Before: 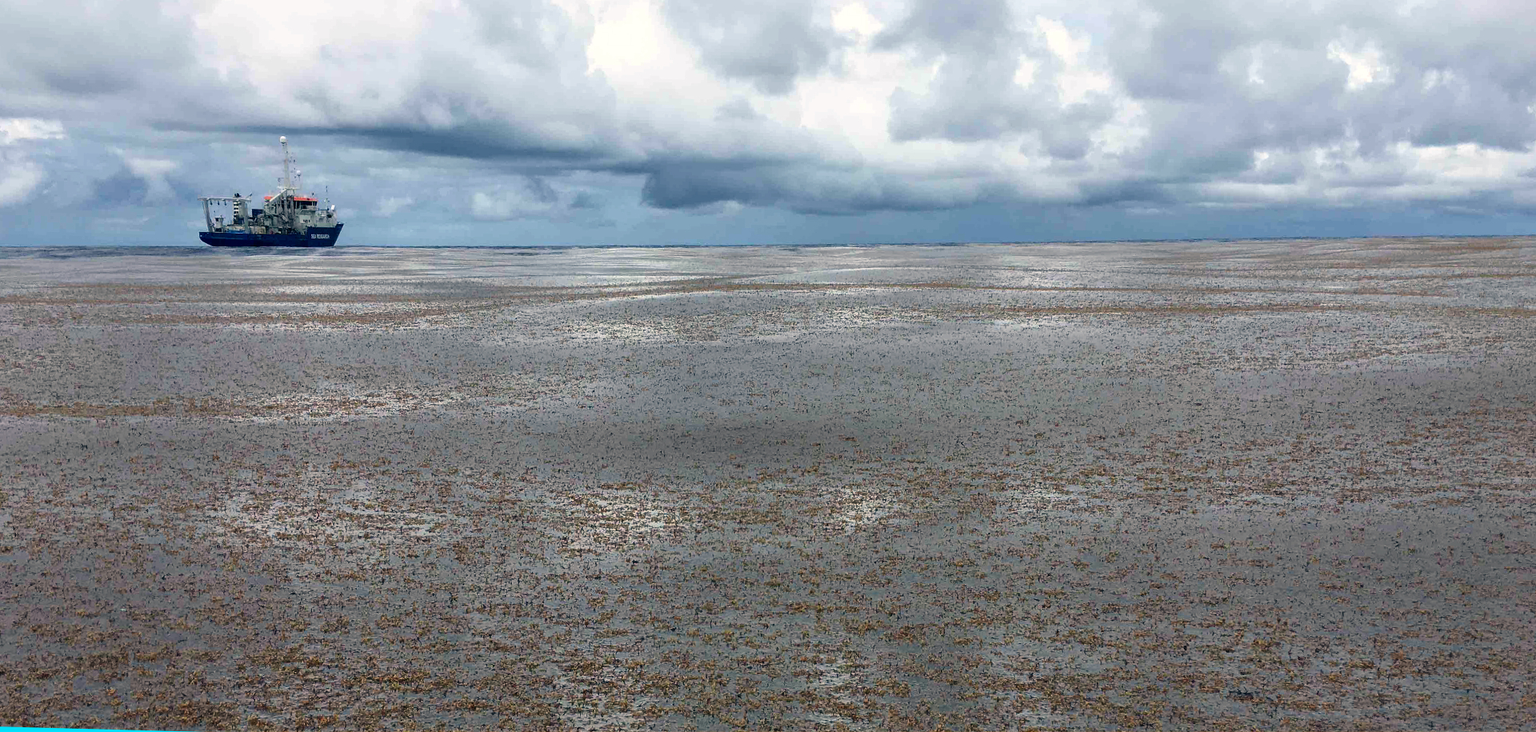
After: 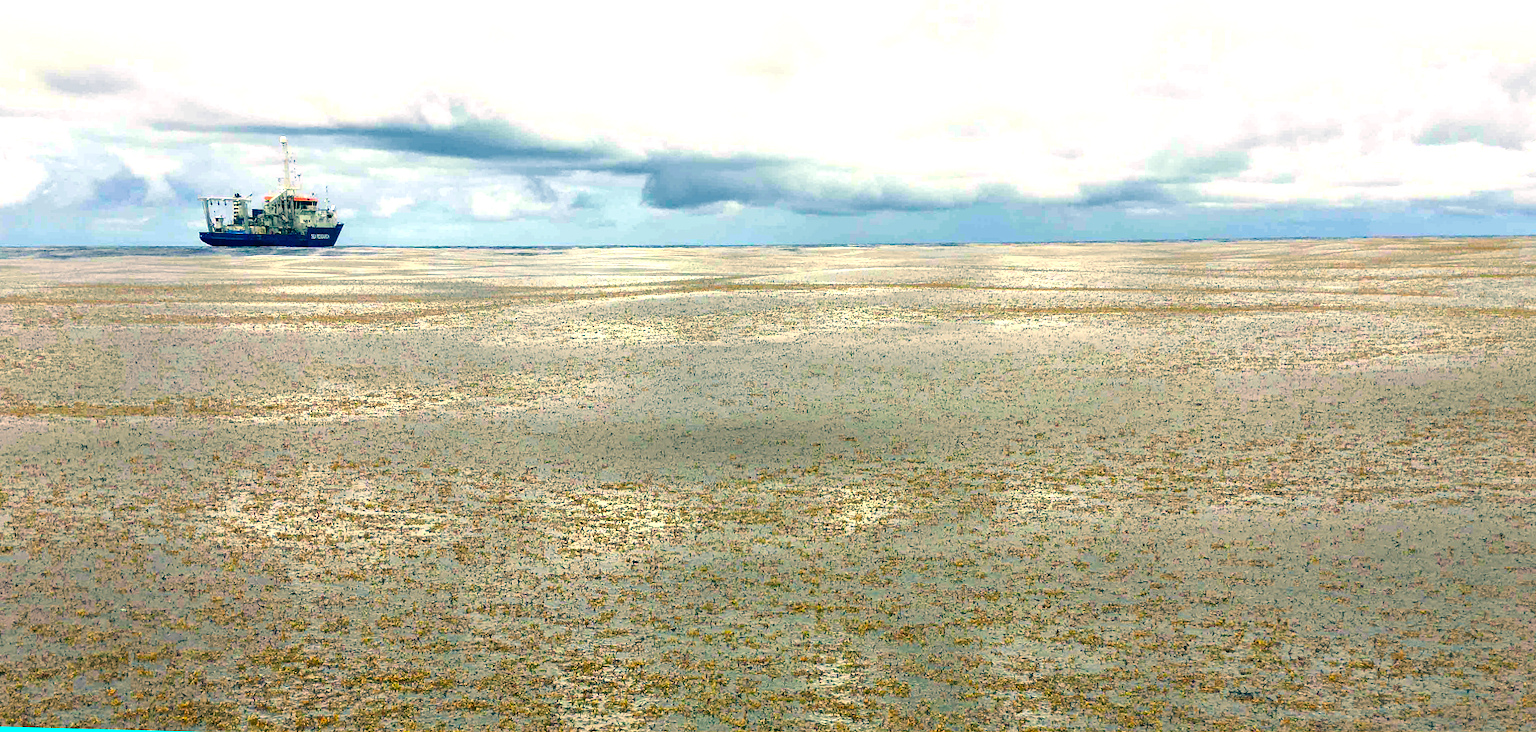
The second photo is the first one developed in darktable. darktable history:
exposure: black level correction 0, exposure 1.1 EV, compensate exposure bias true, compensate highlight preservation false
color balance rgb: linear chroma grading › global chroma 15%, perceptual saturation grading › global saturation 30%
color correction: highlights a* 5.3, highlights b* 24.26, shadows a* -15.58, shadows b* 4.02
